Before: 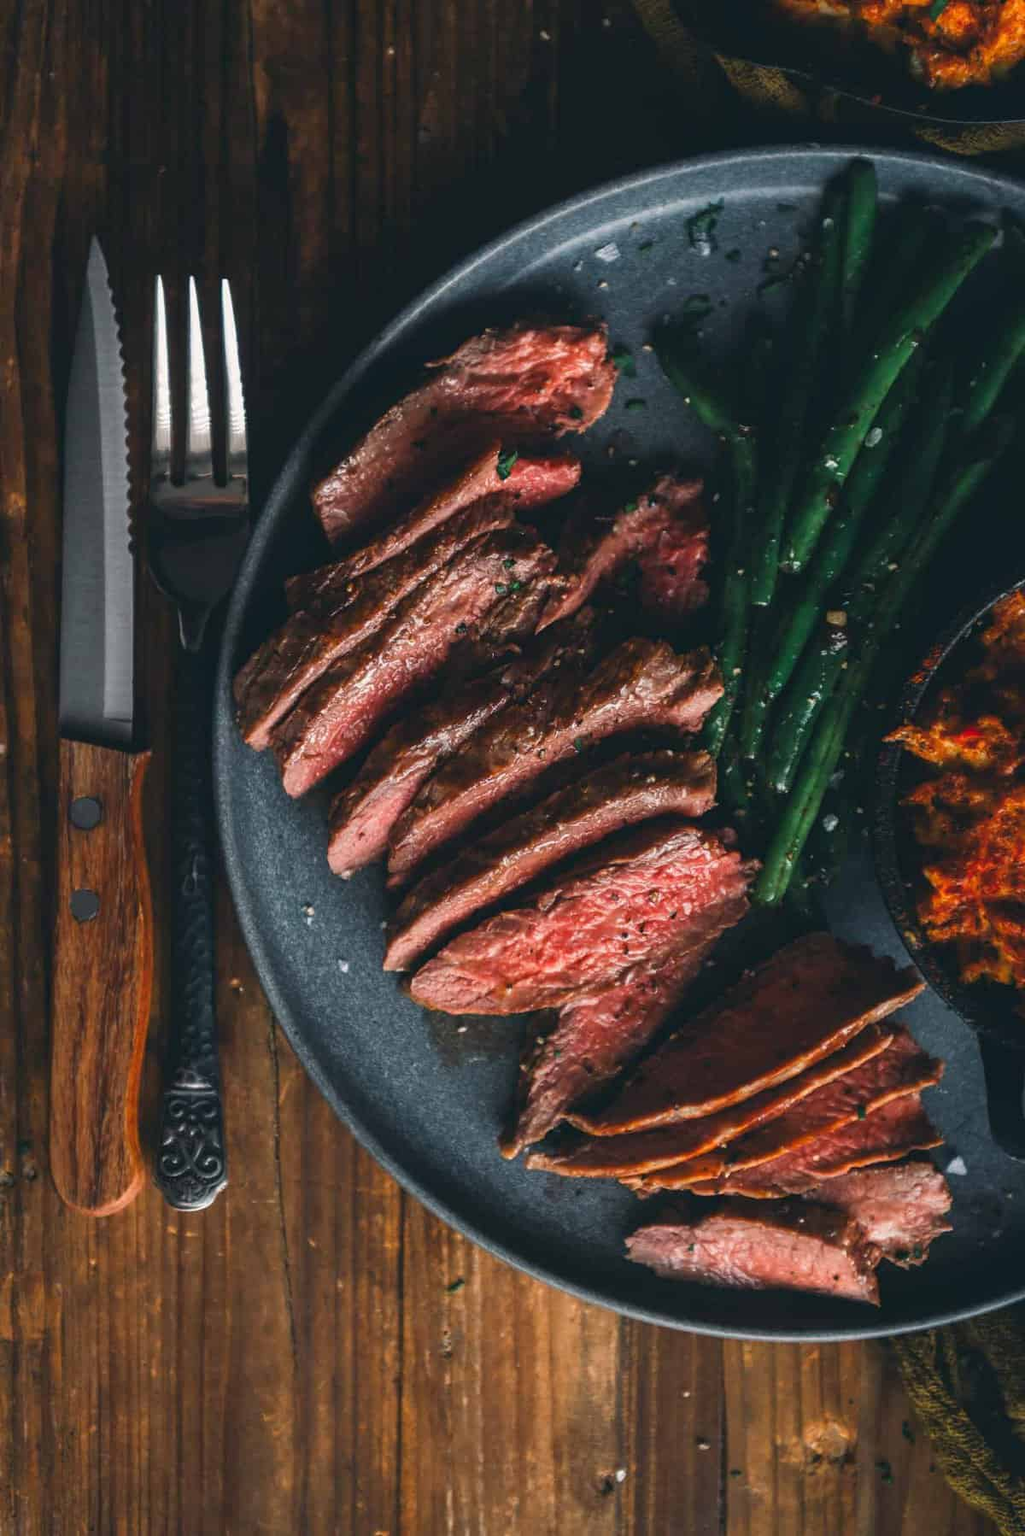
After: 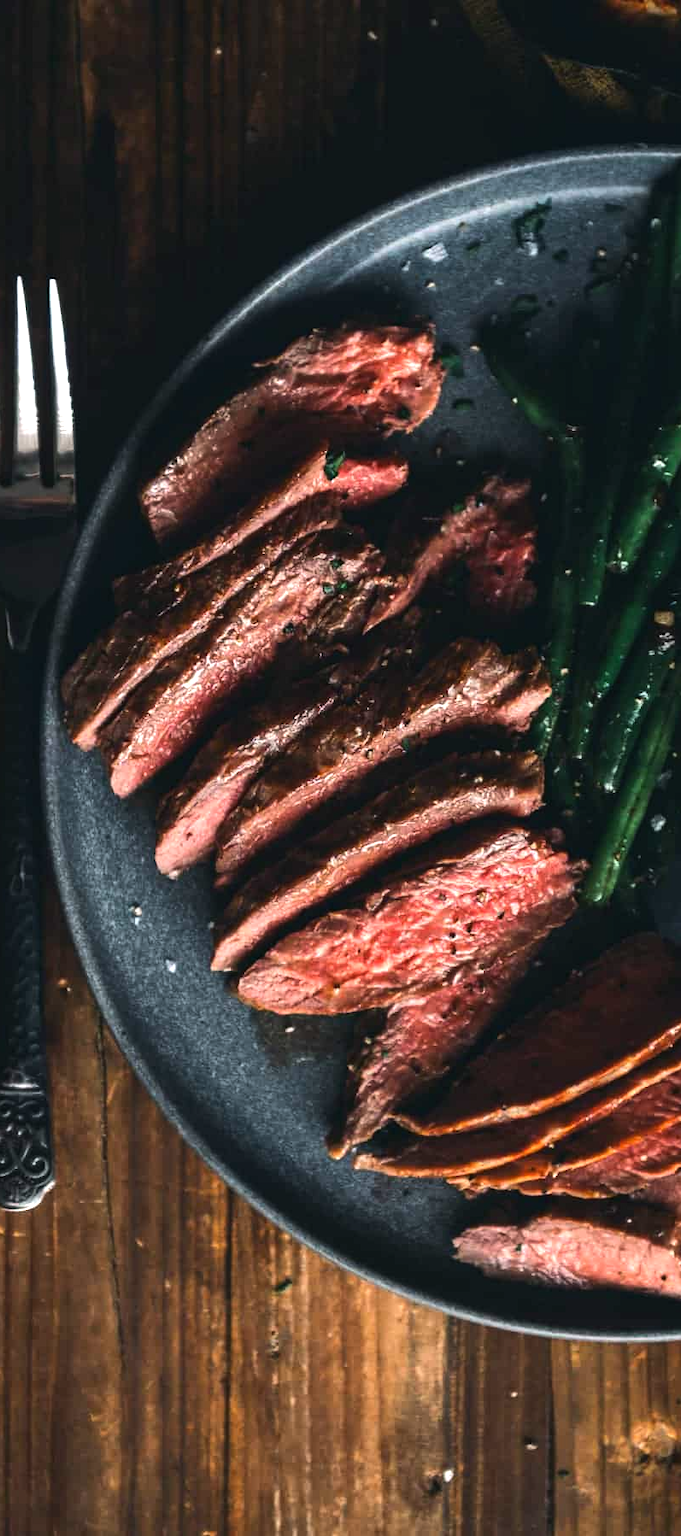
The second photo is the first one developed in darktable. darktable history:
crop: left 16.899%, right 16.556%
tone equalizer: -8 EV -0.75 EV, -7 EV -0.7 EV, -6 EV -0.6 EV, -5 EV -0.4 EV, -3 EV 0.4 EV, -2 EV 0.6 EV, -1 EV 0.7 EV, +0 EV 0.75 EV, edges refinement/feathering 500, mask exposure compensation -1.57 EV, preserve details no
